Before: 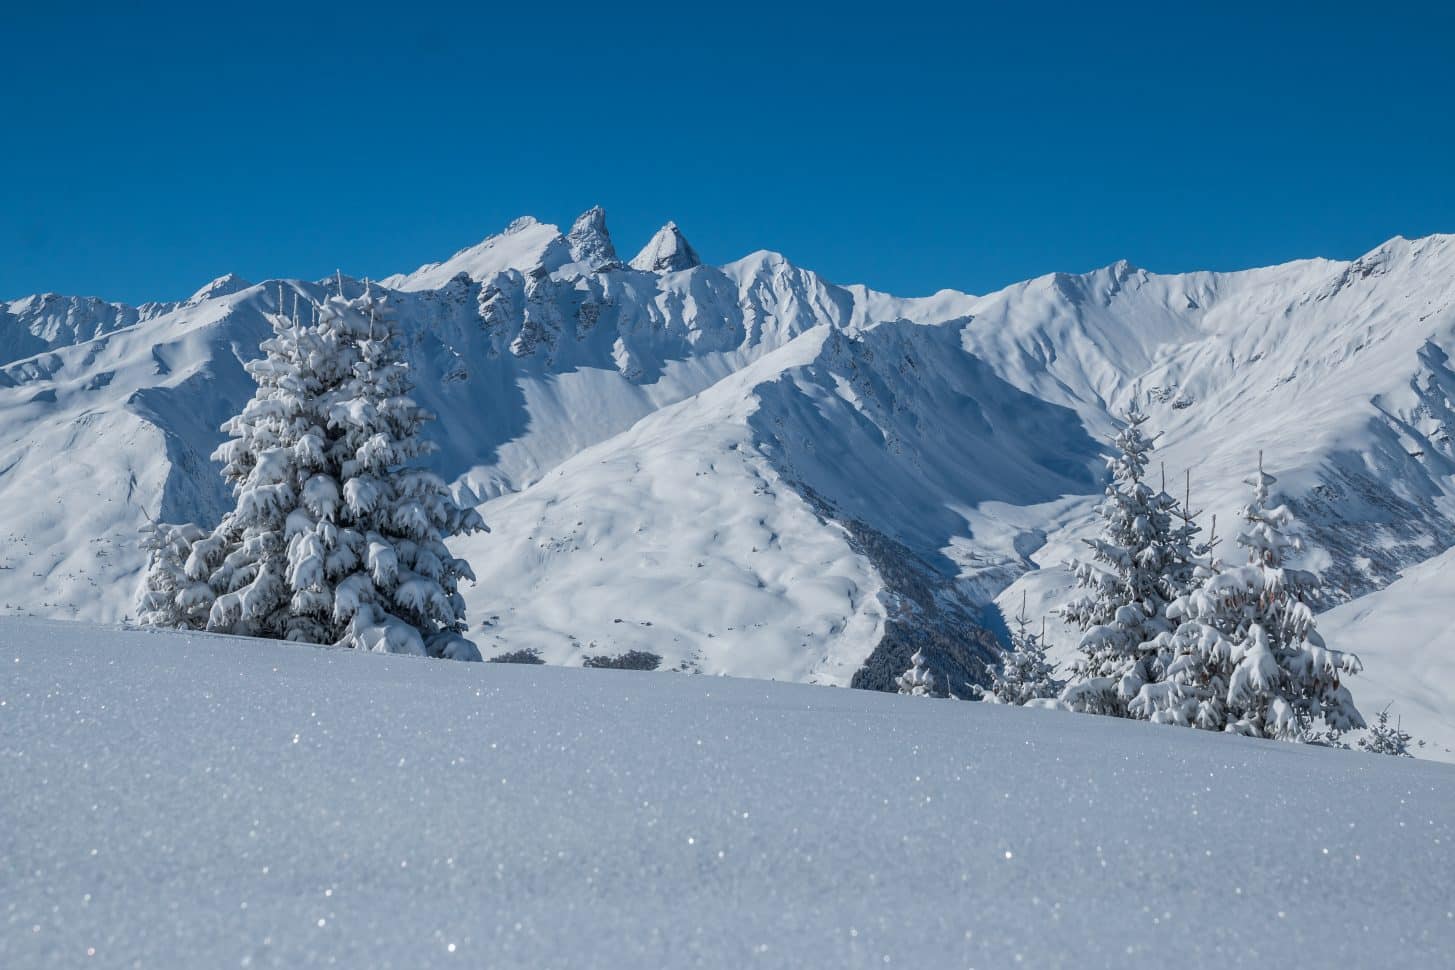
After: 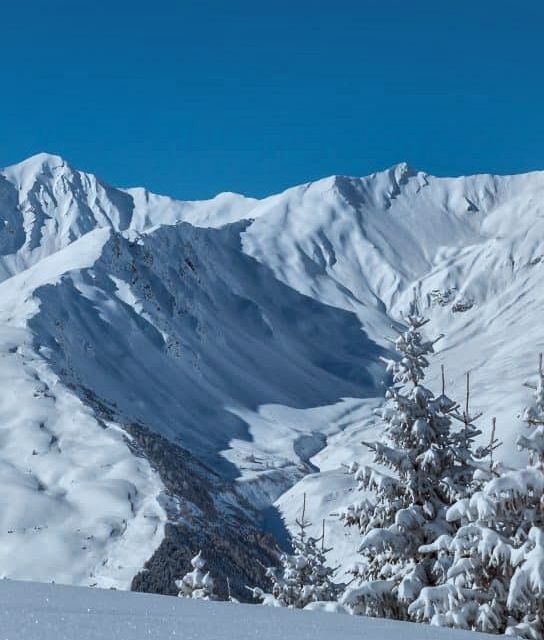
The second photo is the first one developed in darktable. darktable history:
crop and rotate: left 49.51%, top 10.1%, right 13.09%, bottom 23.906%
local contrast: mode bilateral grid, contrast 21, coarseness 50, detail 150%, midtone range 0.2
color correction: highlights a* -3.72, highlights b* -6.74, shadows a* 3.23, shadows b* 5.44
